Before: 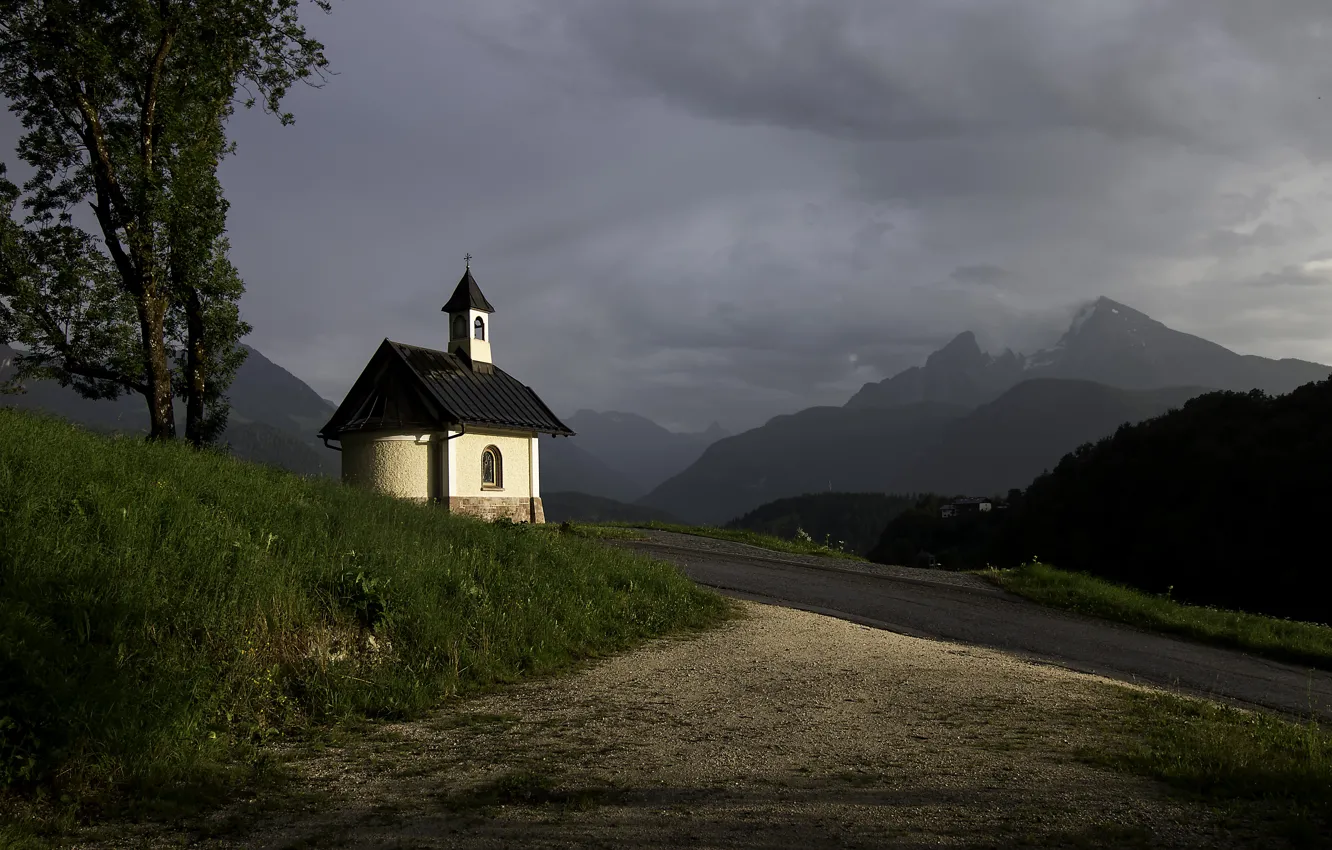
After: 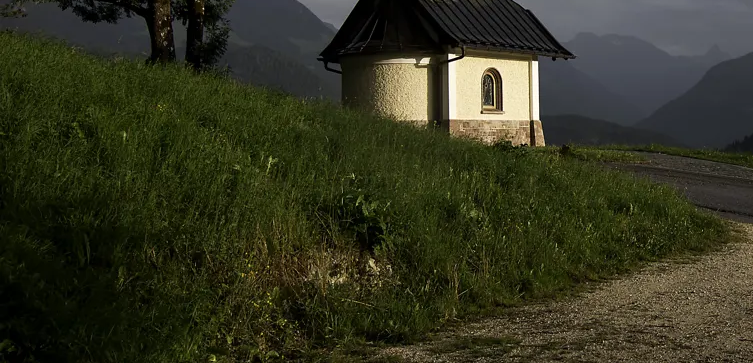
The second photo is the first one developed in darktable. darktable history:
crop: top 44.405%, right 43.414%, bottom 12.851%
